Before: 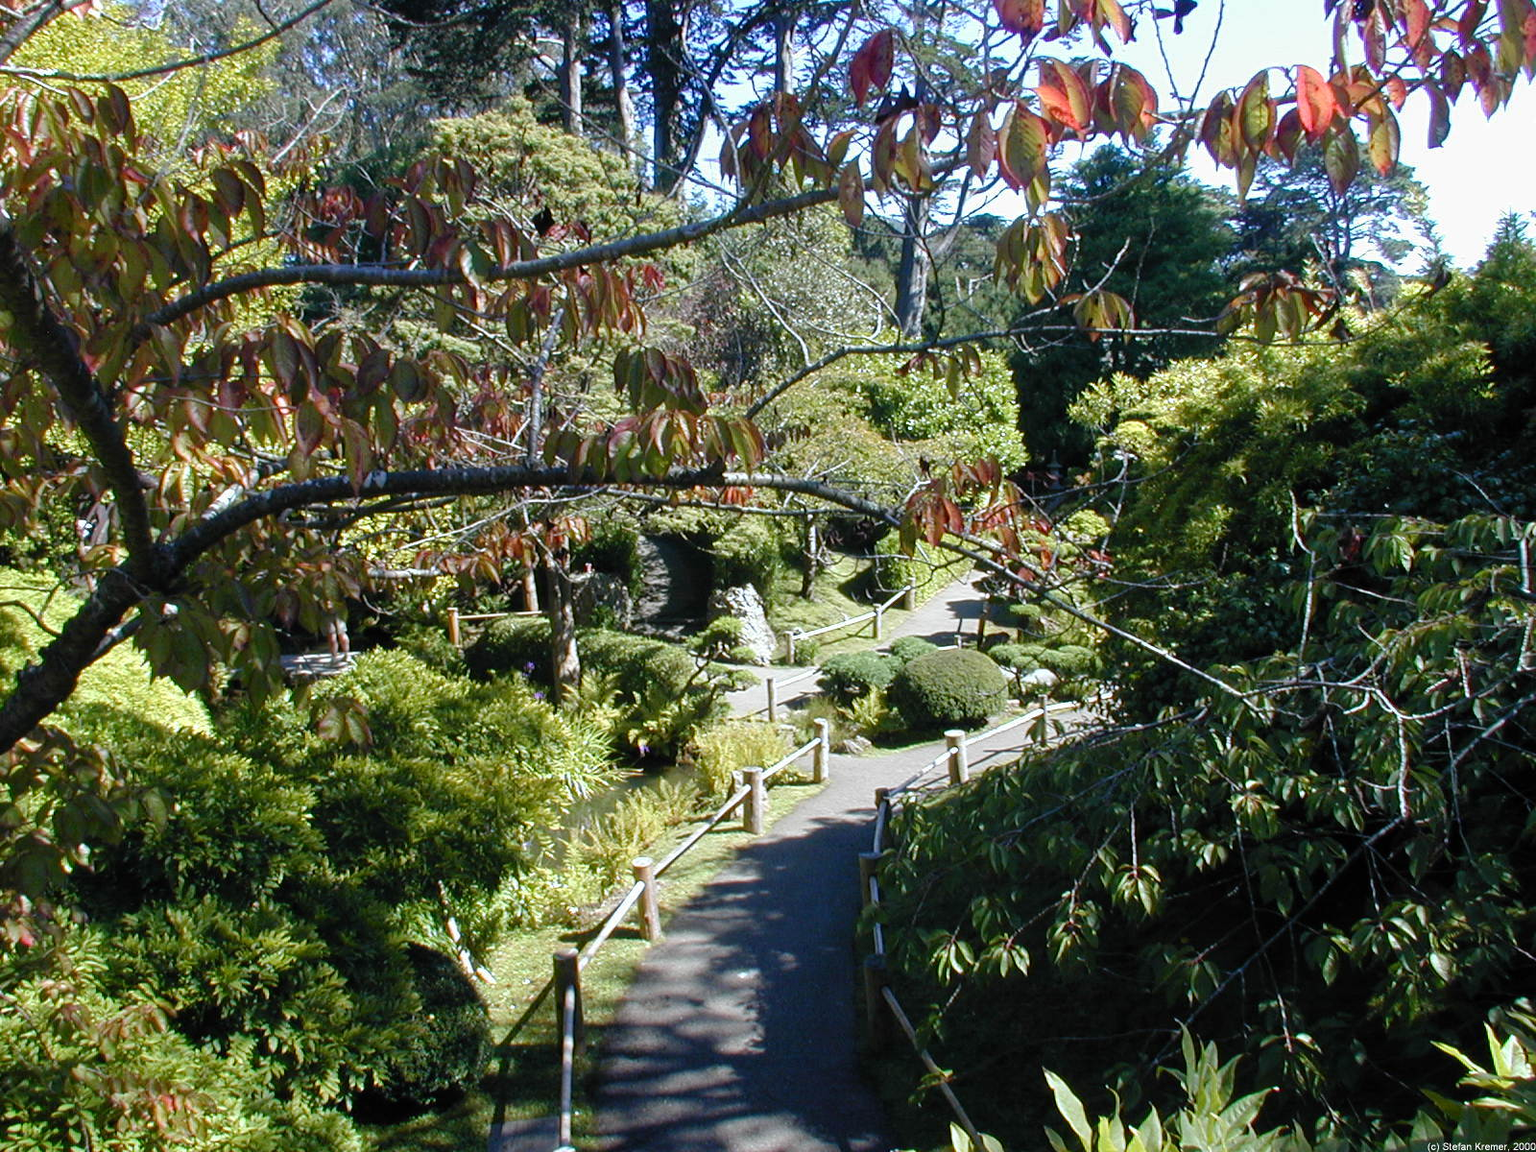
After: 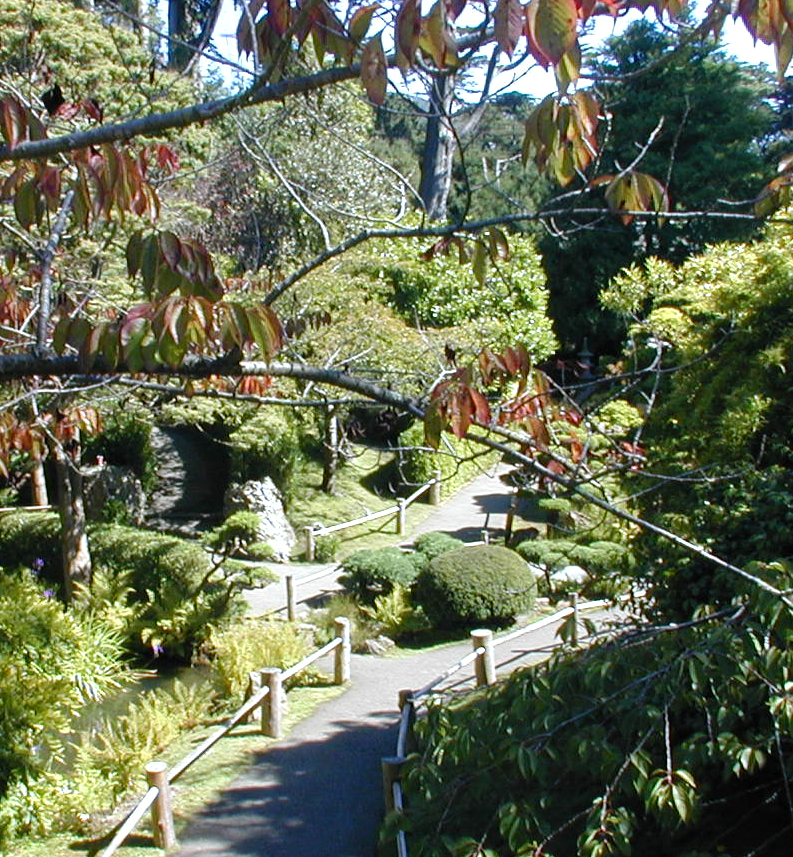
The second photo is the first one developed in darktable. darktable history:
crop: left 32.075%, top 10.976%, right 18.355%, bottom 17.596%
exposure: exposure 0.197 EV, compensate highlight preservation false
